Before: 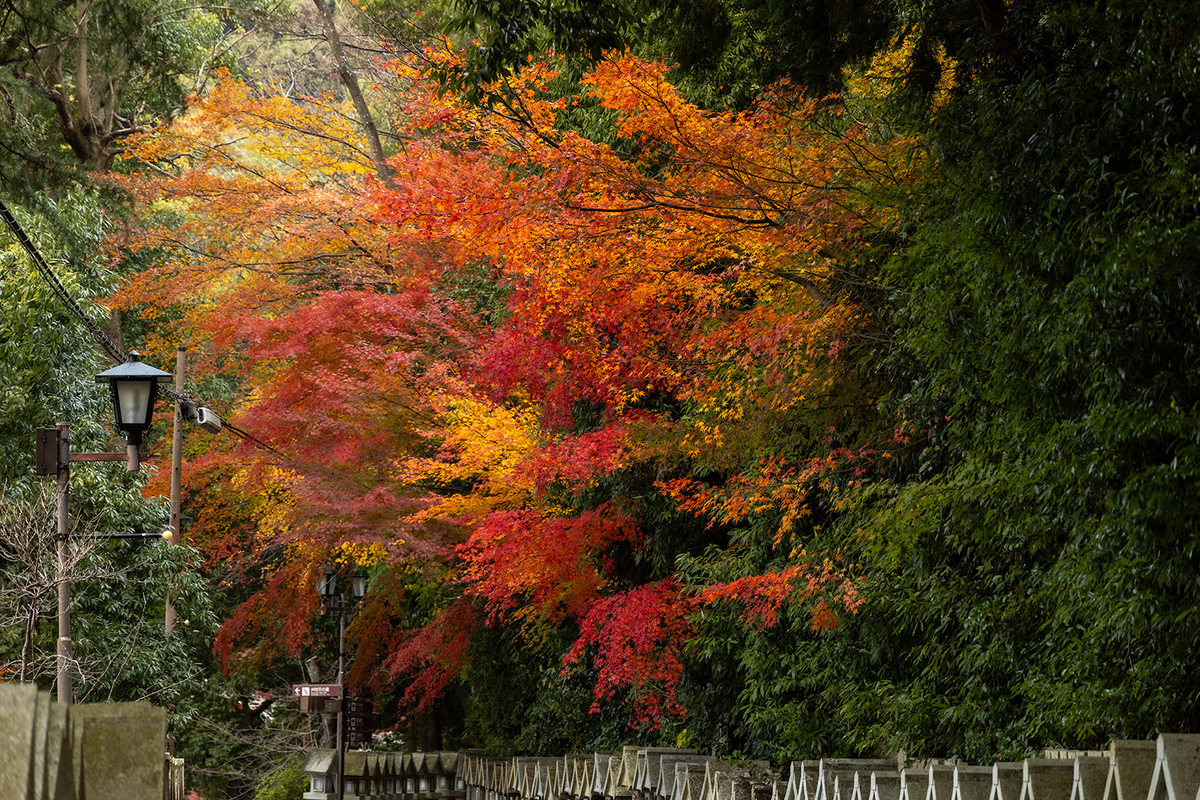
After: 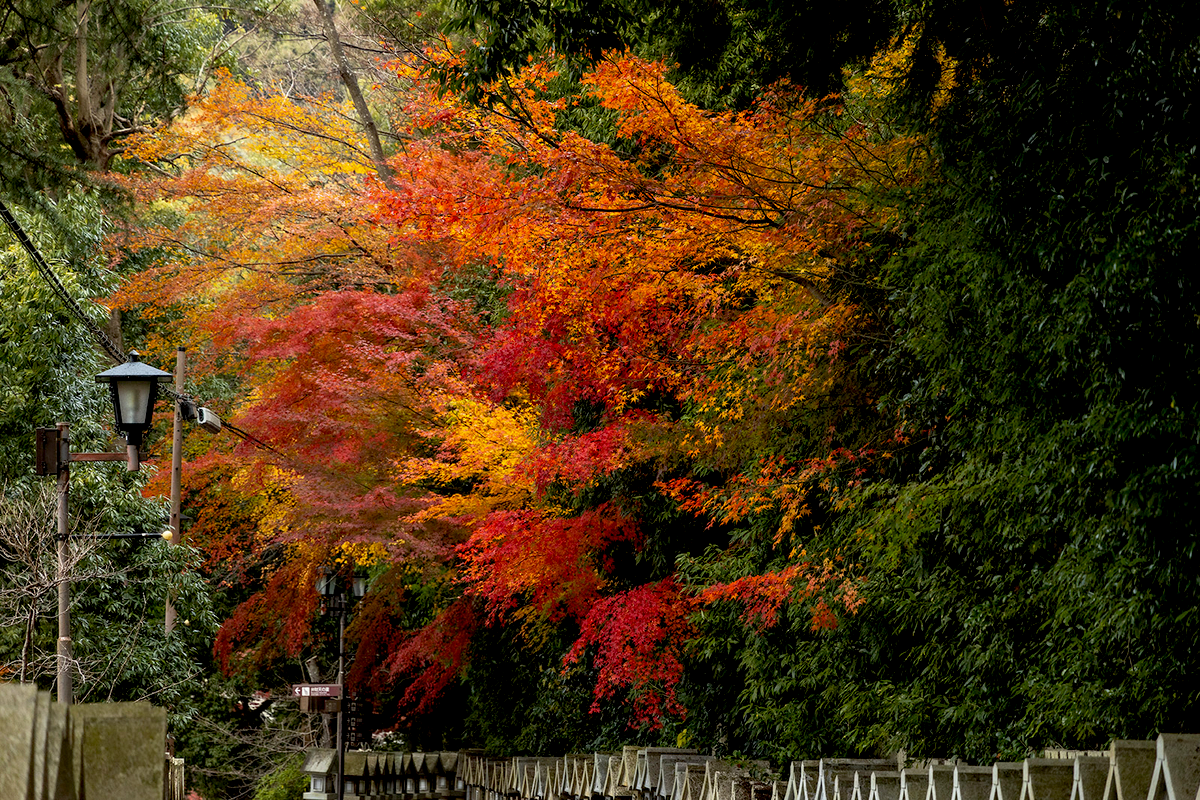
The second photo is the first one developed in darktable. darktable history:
exposure: black level correction 0.011, compensate exposure bias true, compensate highlight preservation false
